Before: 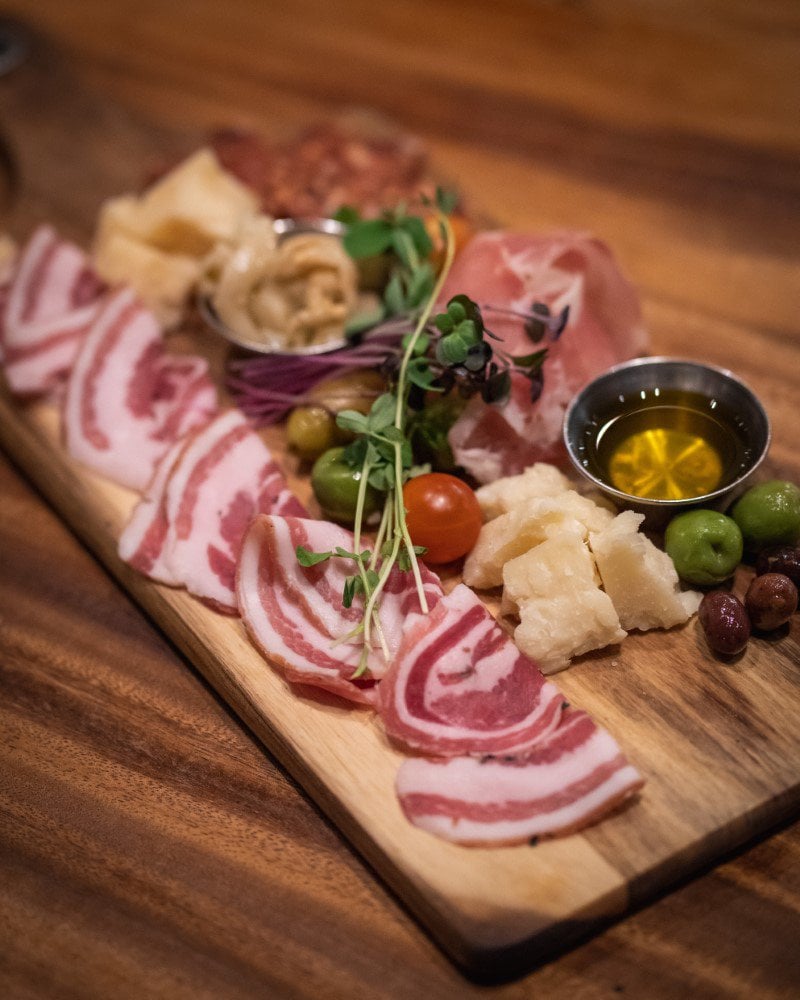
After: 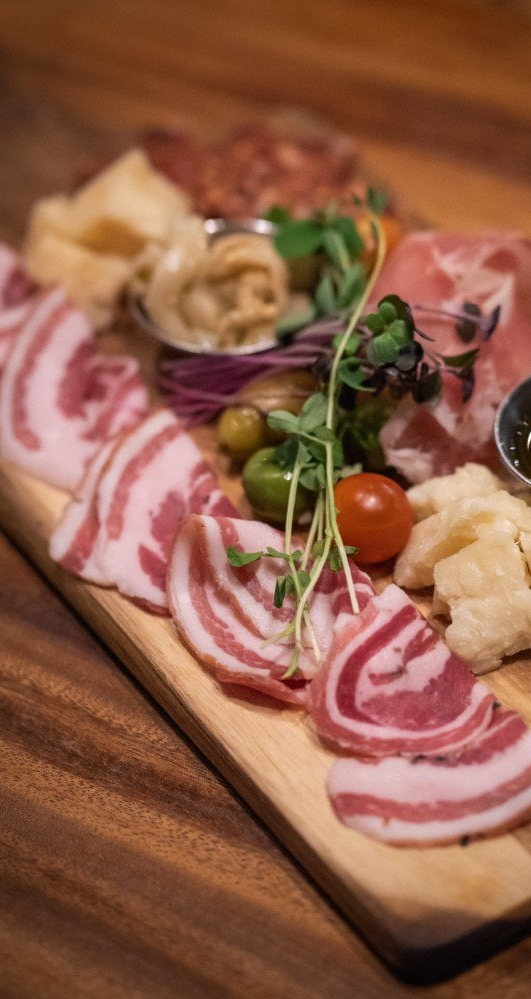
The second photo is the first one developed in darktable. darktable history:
crop and rotate: left 8.643%, right 24.905%
